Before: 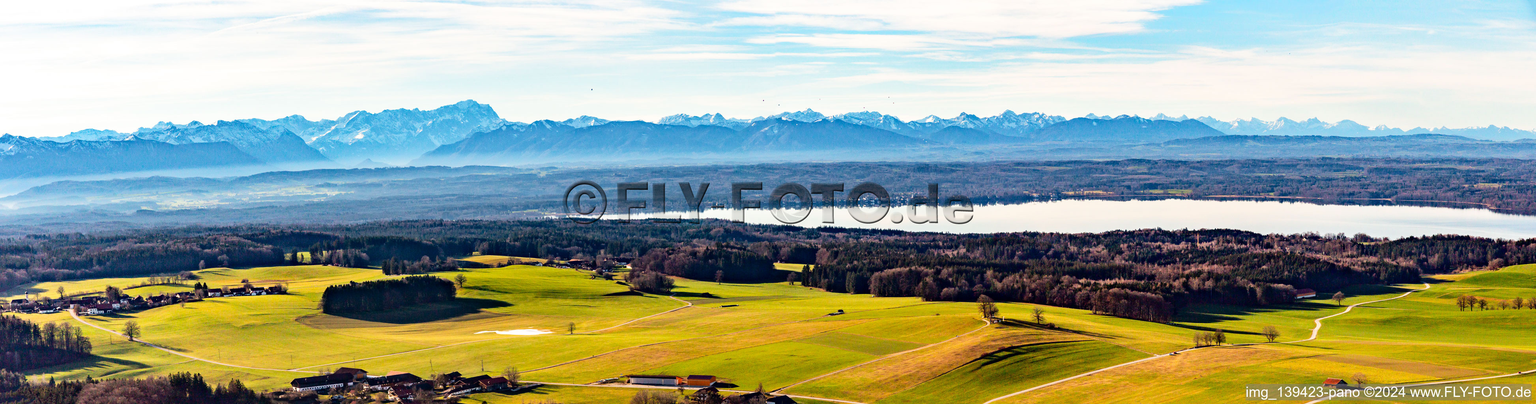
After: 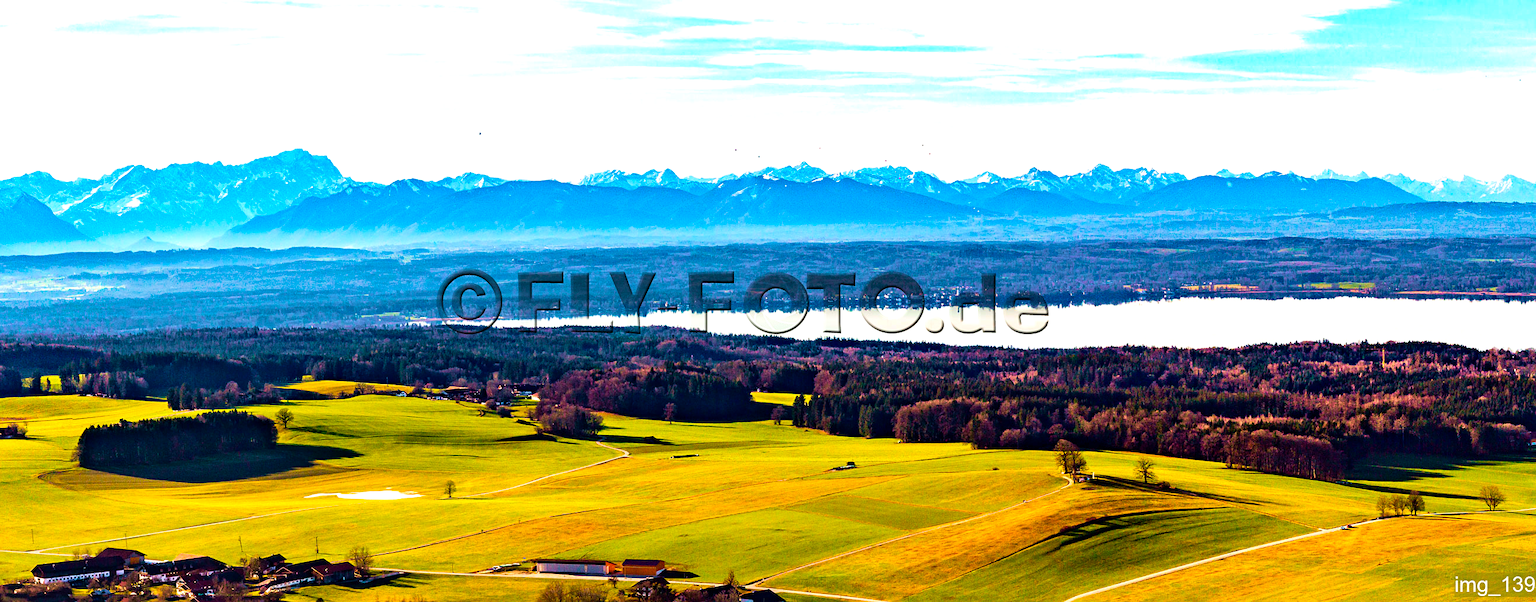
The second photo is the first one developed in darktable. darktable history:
crop and rotate: left 17.585%, right 15.314%
sharpen: amount 0.215
velvia: strength 75%
color balance rgb: shadows lift › luminance -9.04%, global offset › hue 168.94°, linear chroma grading › global chroma 14.495%, perceptual saturation grading › global saturation 25.106%, perceptual brilliance grading › highlights 11.477%, global vibrance 22.874%
